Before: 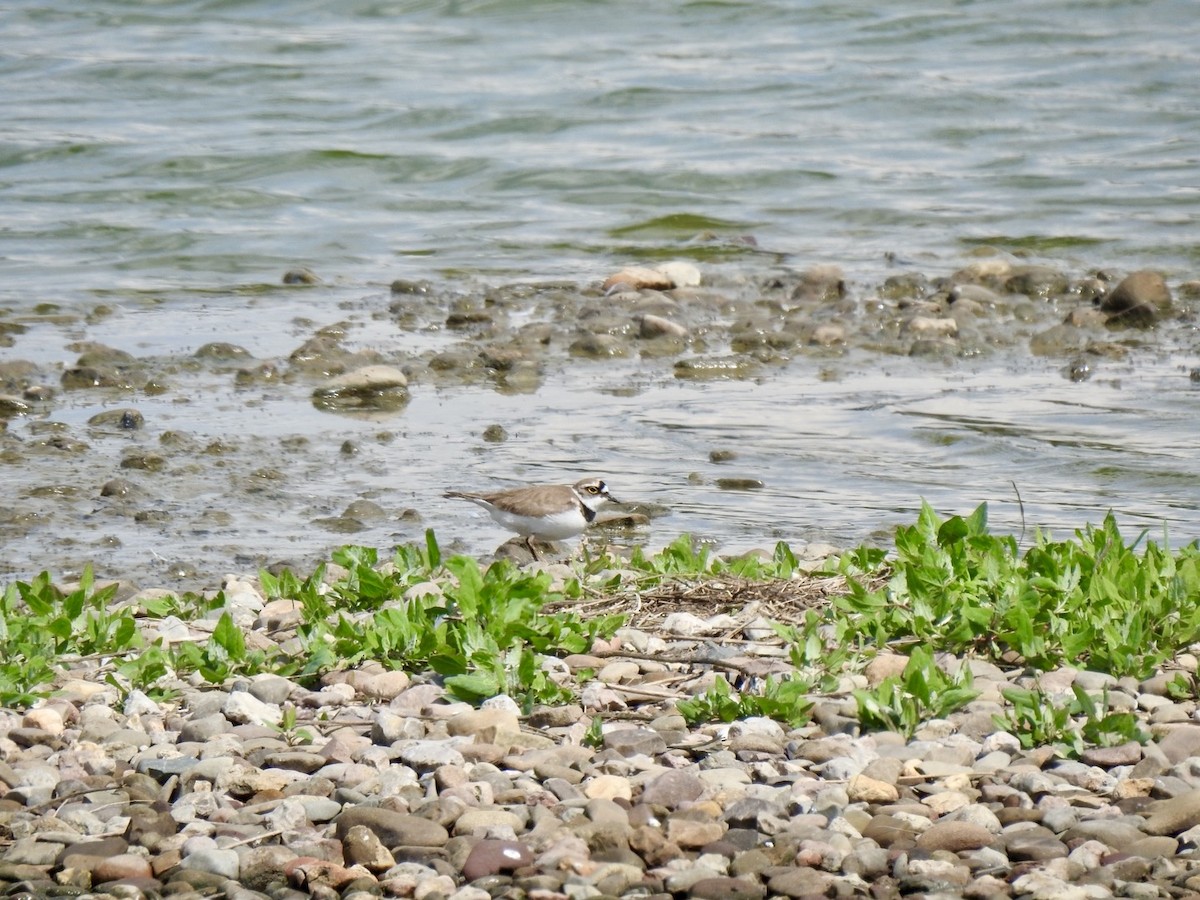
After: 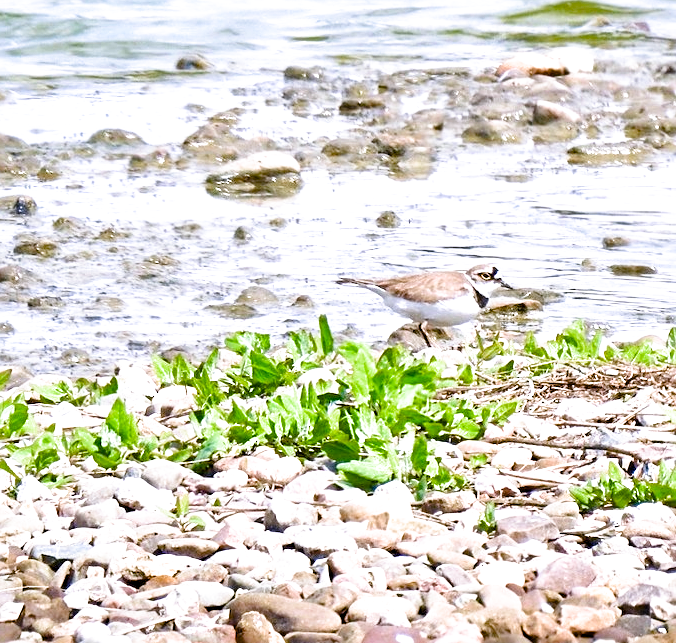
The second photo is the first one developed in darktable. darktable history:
filmic rgb: black relative exposure -12.8 EV, white relative exposure 2.8 EV, threshold 3 EV, target black luminance 0%, hardness 8.54, latitude 70.41%, contrast 1.133, shadows ↔ highlights balance -0.395%, color science v4 (2020), enable highlight reconstruction true
color balance rgb: perceptual saturation grading › global saturation 20%, perceptual saturation grading › highlights -25%, perceptual saturation grading › shadows 50%
white balance: red 1.004, blue 1.096
exposure: black level correction 0.001, exposure 1 EV, compensate highlight preservation false
crop: left 8.966%, top 23.852%, right 34.699%, bottom 4.703%
sharpen: radius 1.967
